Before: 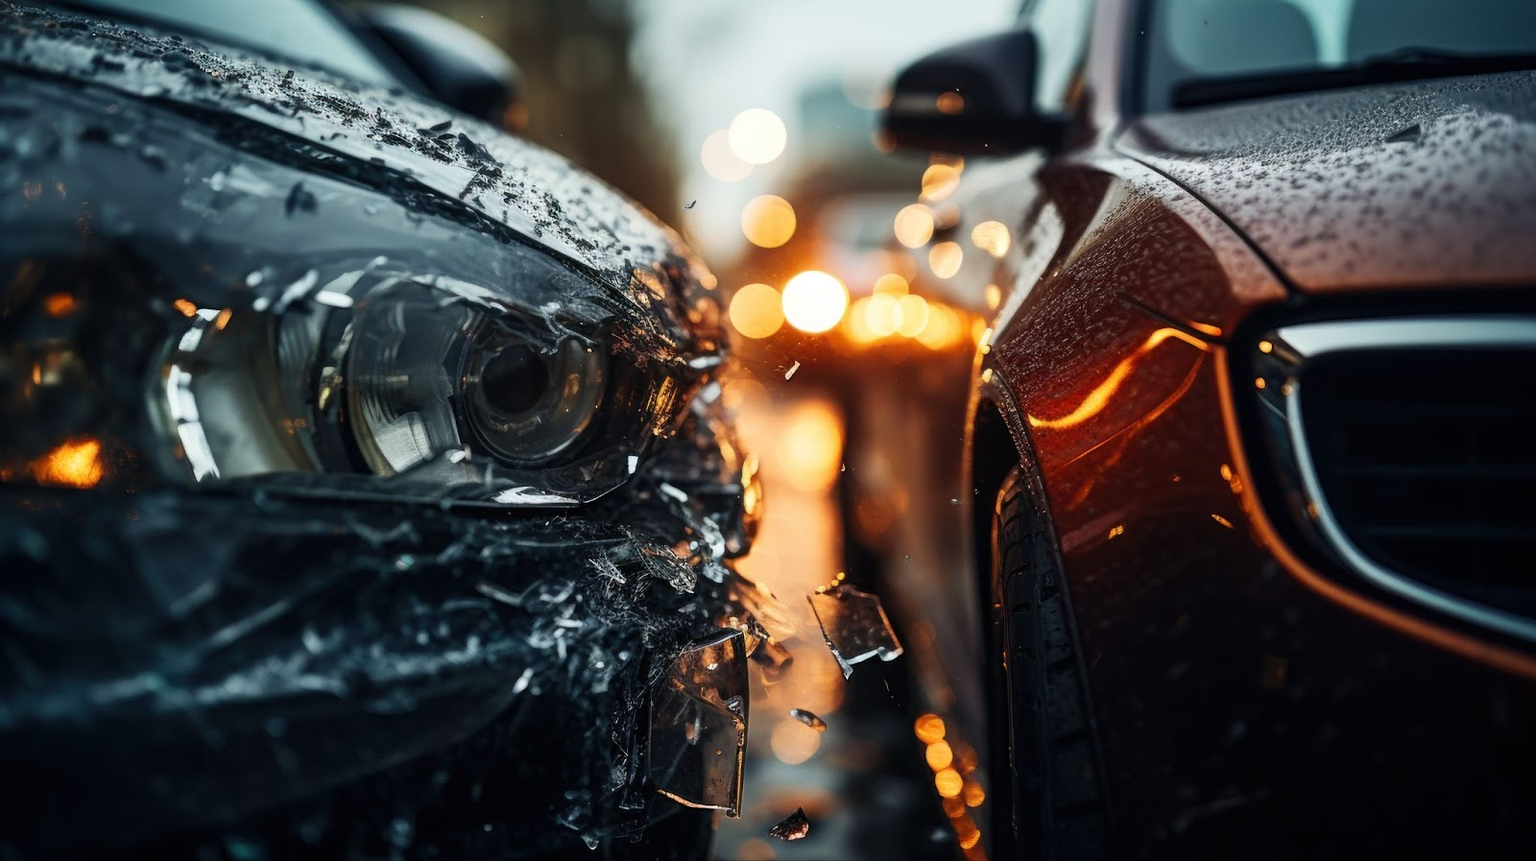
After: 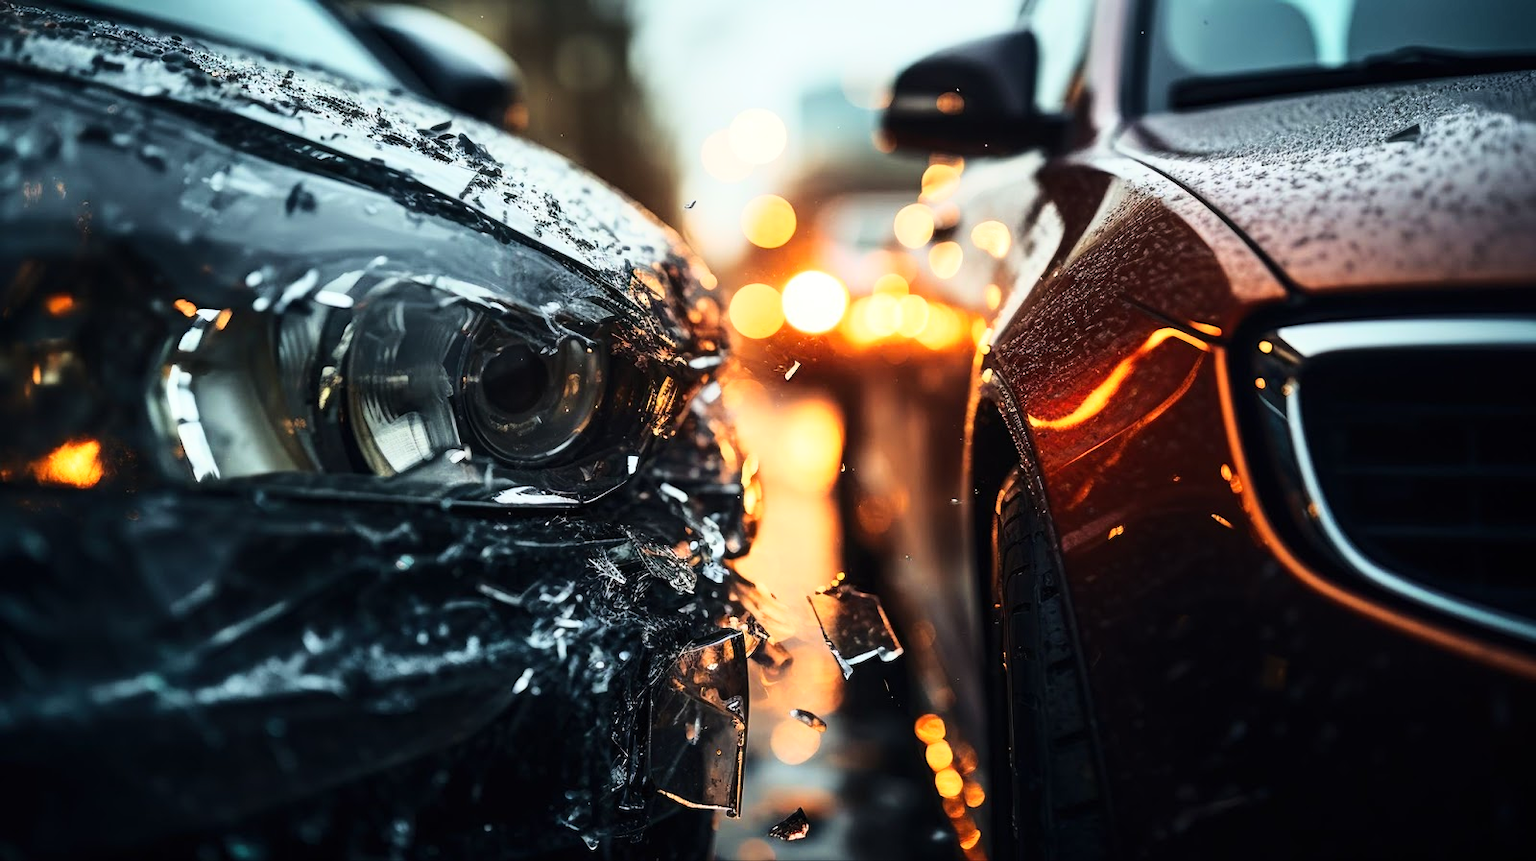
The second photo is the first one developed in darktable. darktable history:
tone equalizer: on, module defaults
base curve: curves: ch0 [(0, 0) (0.028, 0.03) (0.121, 0.232) (0.46, 0.748) (0.859, 0.968) (1, 1)], exposure shift 0.01
